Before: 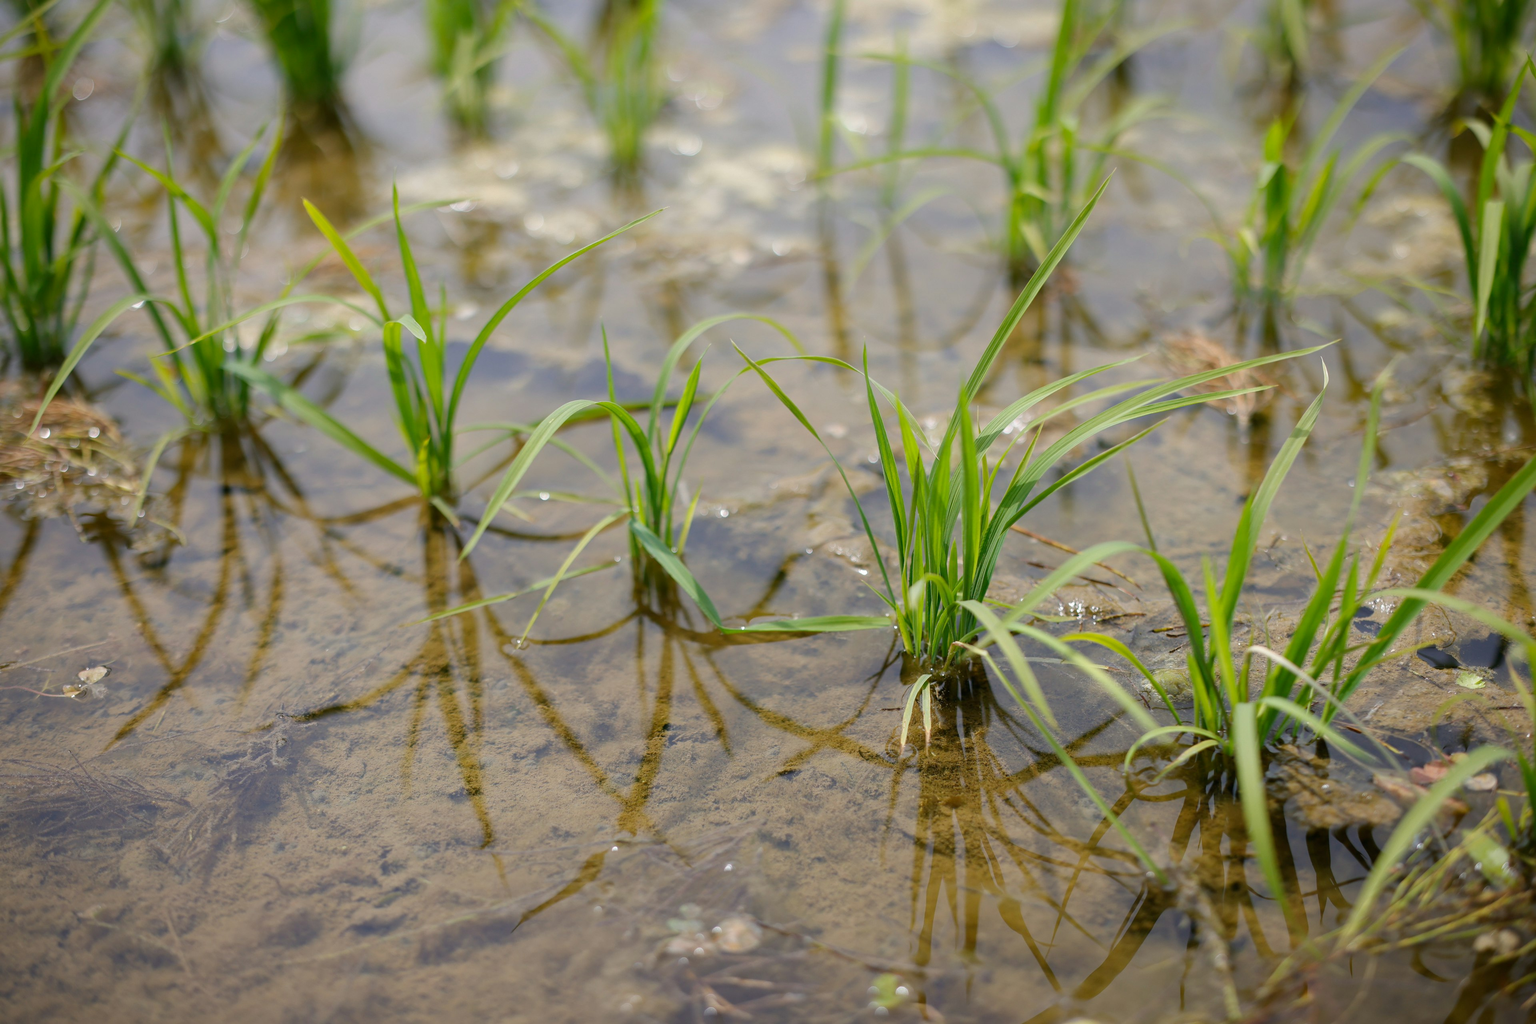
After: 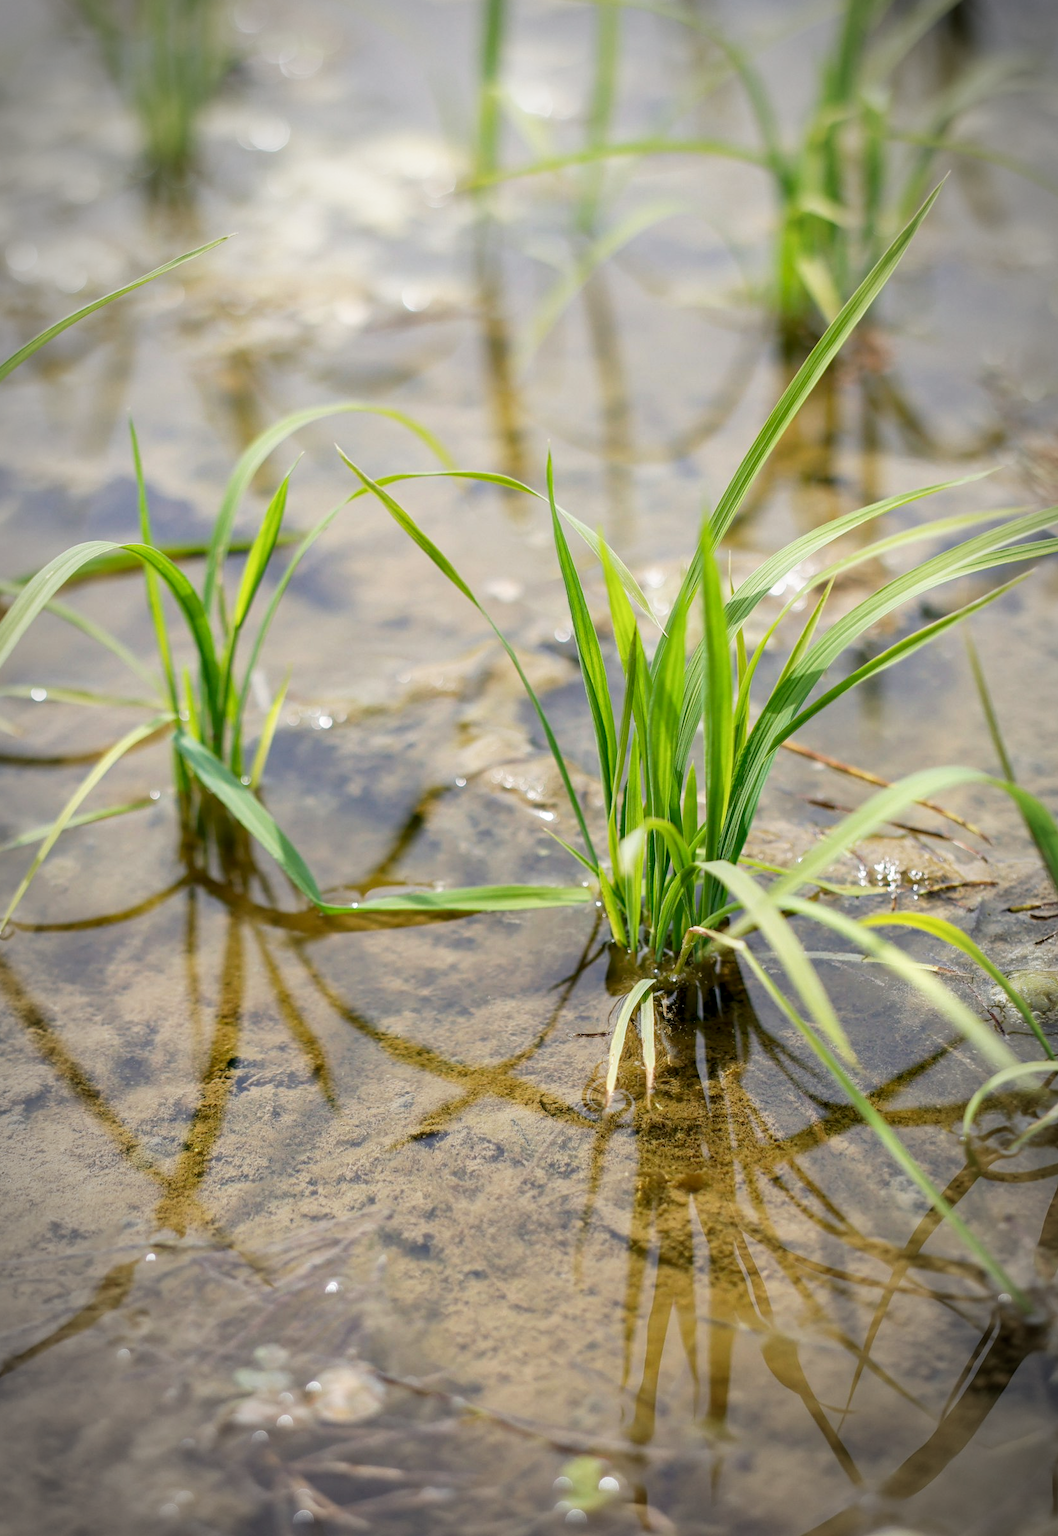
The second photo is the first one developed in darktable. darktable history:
tone equalizer: on, module defaults
vignetting: brightness -0.575, automatic ratio true, unbound false
crop: left 33.9%, top 5.939%, right 22.887%
local contrast: detail 130%
base curve: curves: ch0 [(0, 0) (0.088, 0.125) (0.176, 0.251) (0.354, 0.501) (0.613, 0.749) (1, 0.877)], preserve colors none
